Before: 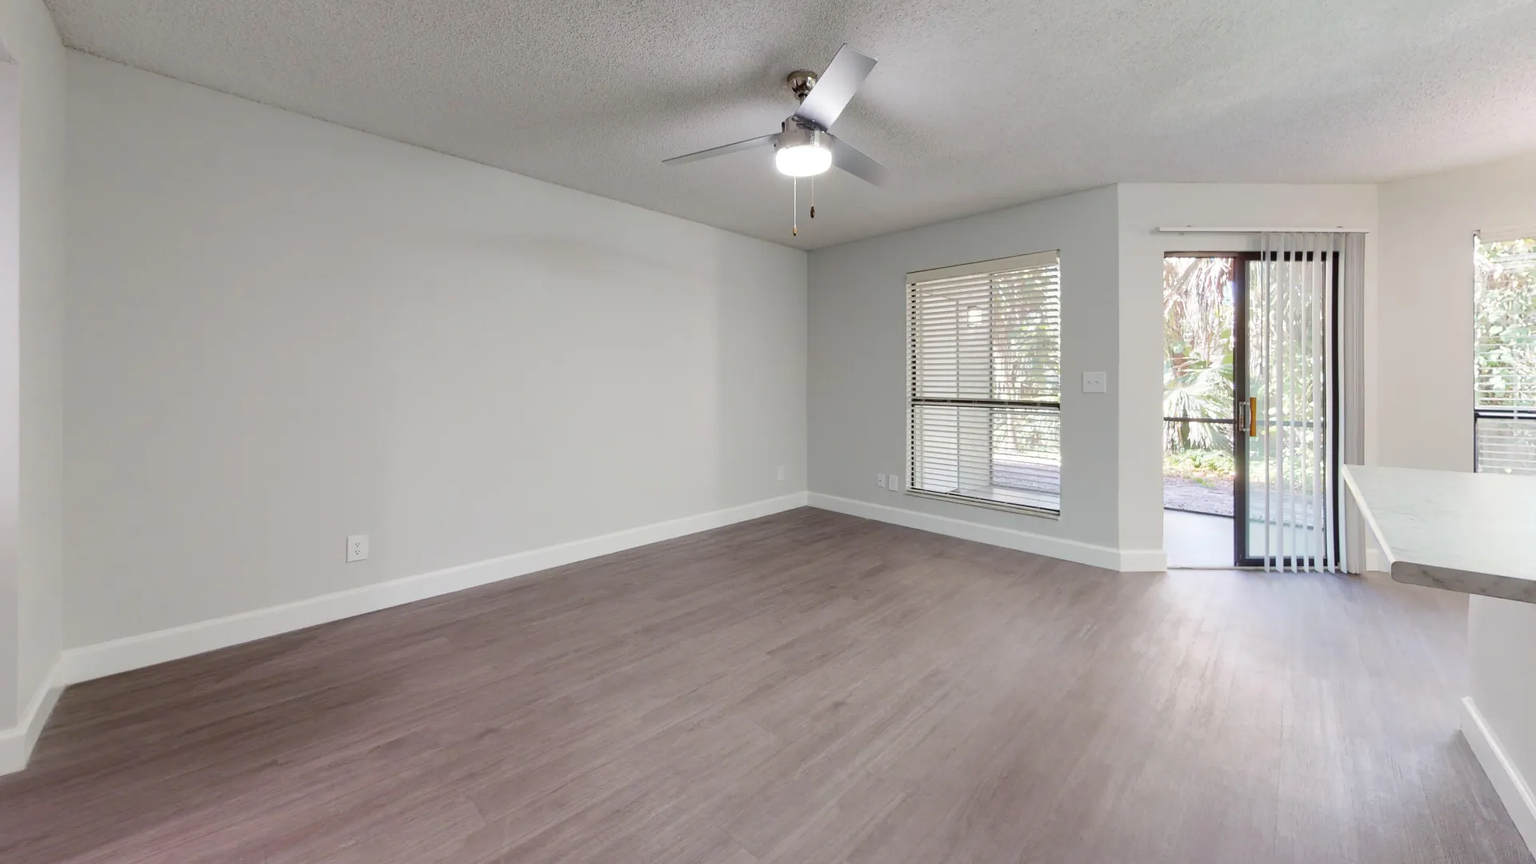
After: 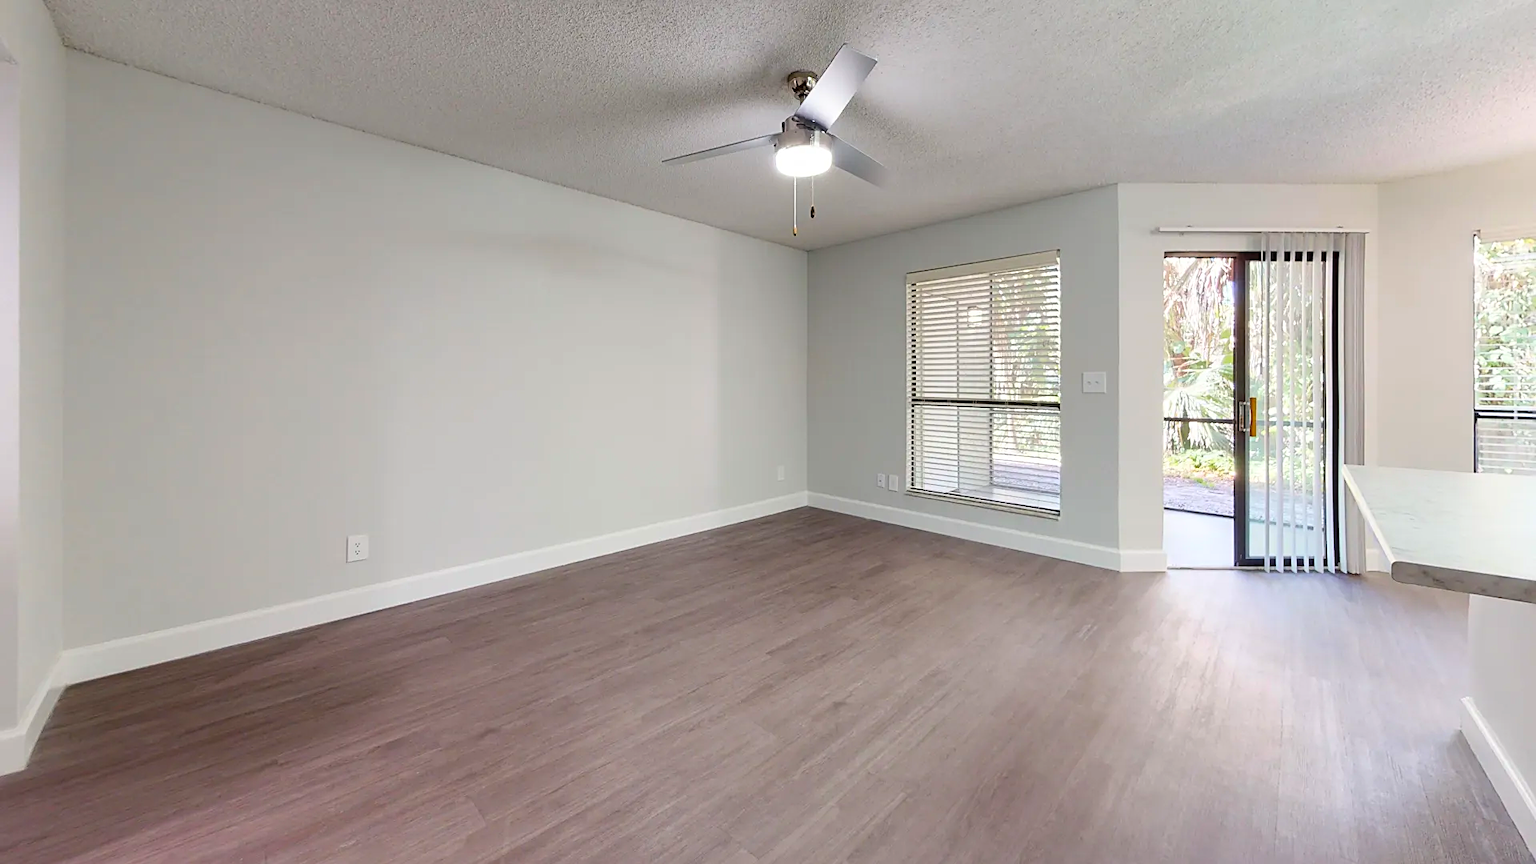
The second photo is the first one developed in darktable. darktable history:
sharpen: on, module defaults
rgb curve: curves: ch0 [(0, 0) (0.078, 0.051) (0.929, 0.956) (1, 1)], compensate middle gray true
color correction: saturation 1.34
